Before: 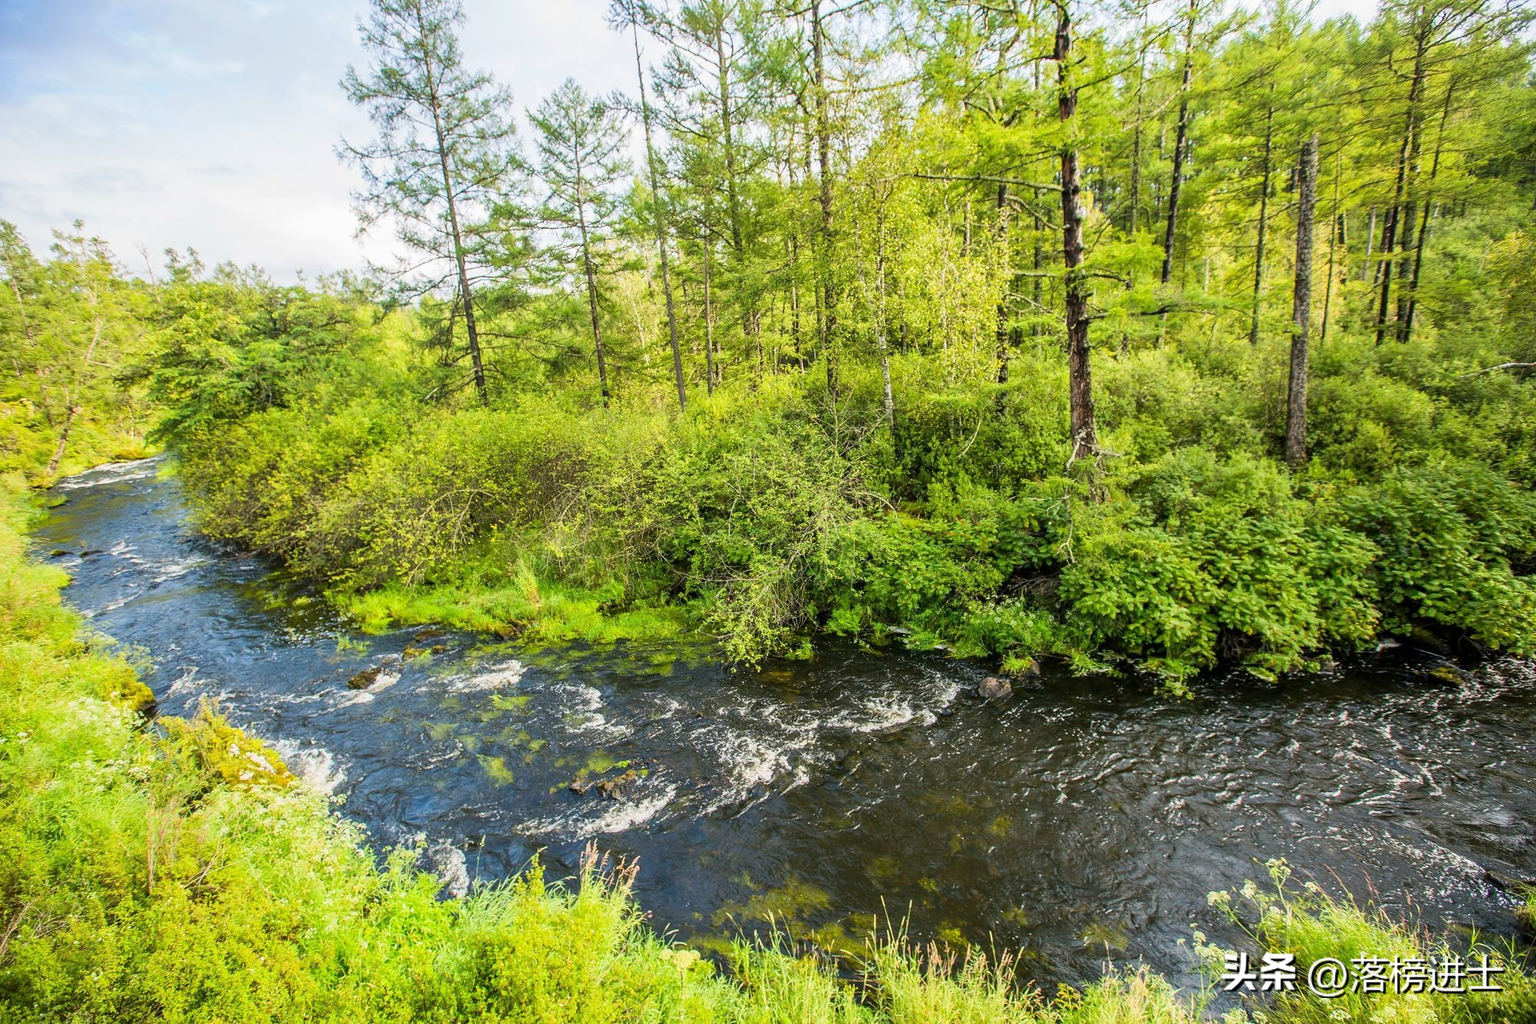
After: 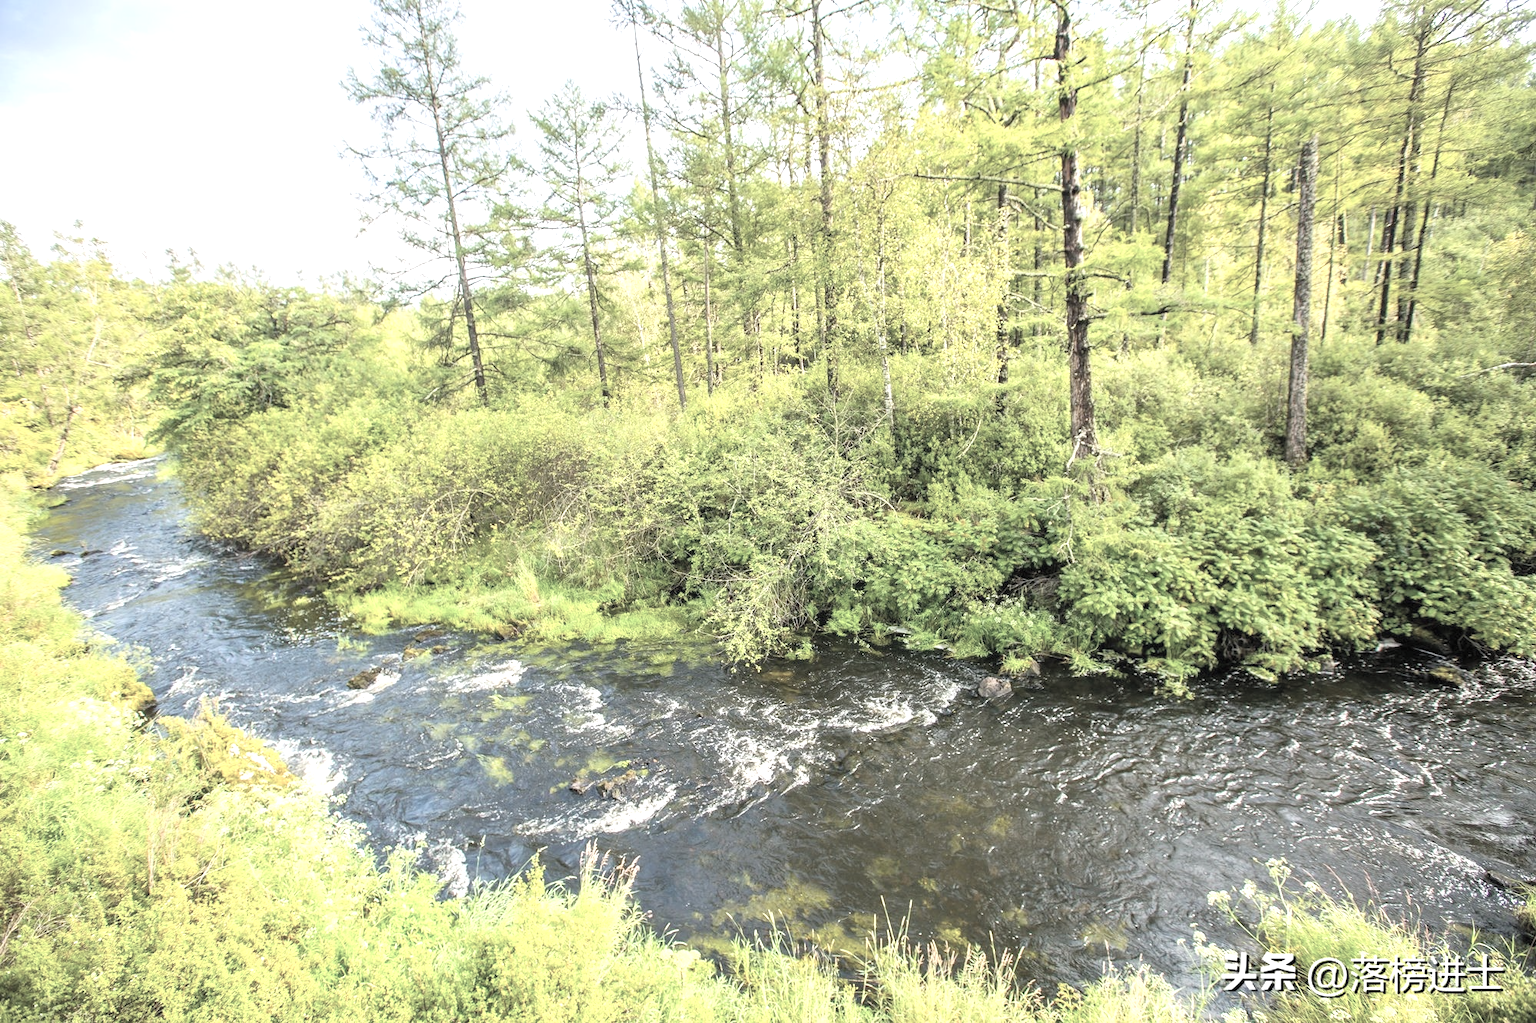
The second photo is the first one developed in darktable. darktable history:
exposure: black level correction 0, exposure 0.691 EV, compensate exposure bias true, compensate highlight preservation false
contrast brightness saturation: brightness 0.189, saturation -0.501
